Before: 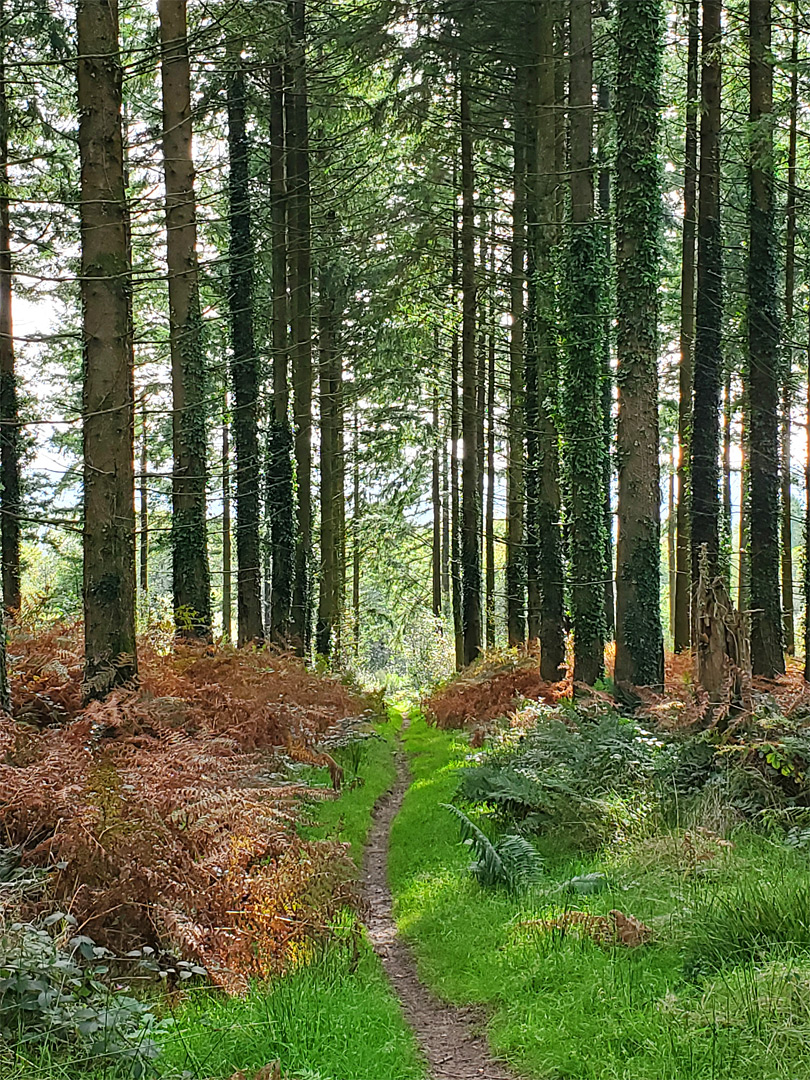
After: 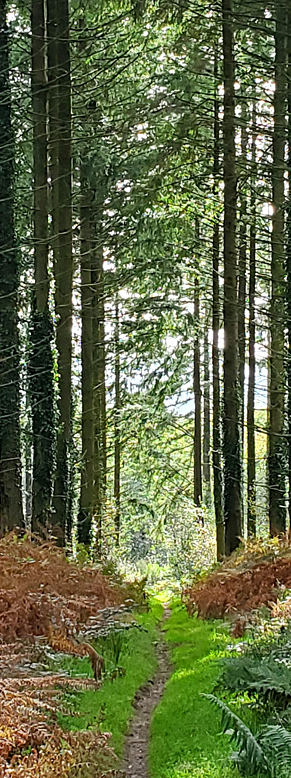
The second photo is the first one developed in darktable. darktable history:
haze removal: compatibility mode true, adaptive false
crop and rotate: left 29.555%, top 10.257%, right 34.426%, bottom 17.614%
contrast equalizer: y [[0.601, 0.6, 0.598, 0.598, 0.6, 0.601], [0.5 ×6], [0.5 ×6], [0 ×6], [0 ×6]], mix 0.168
